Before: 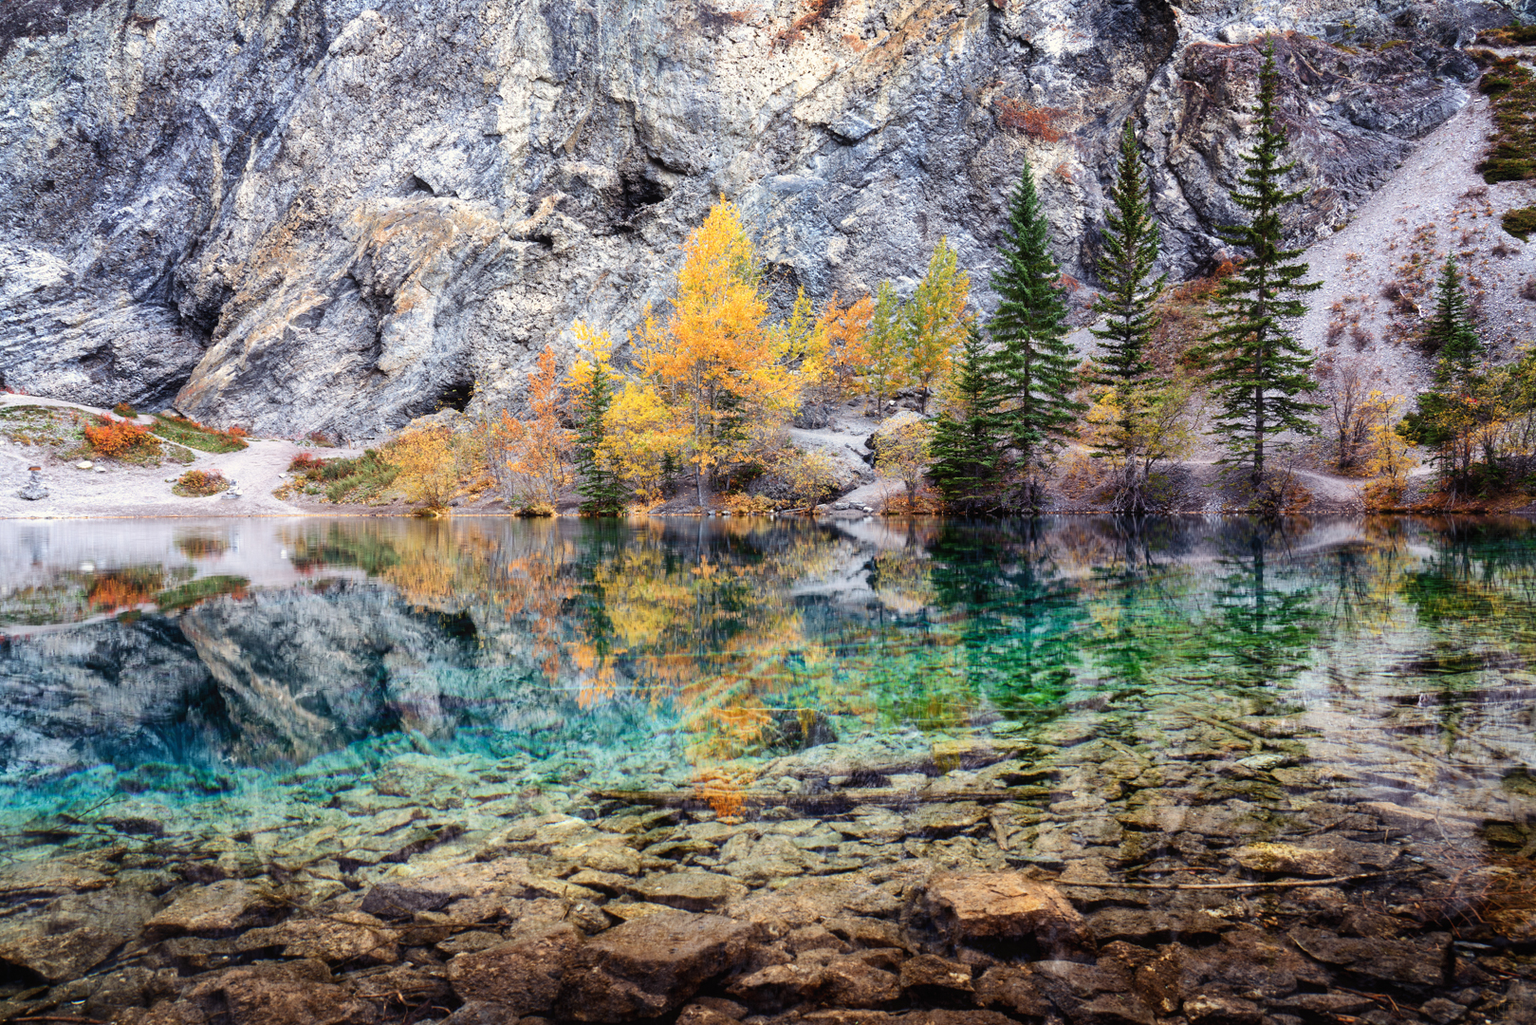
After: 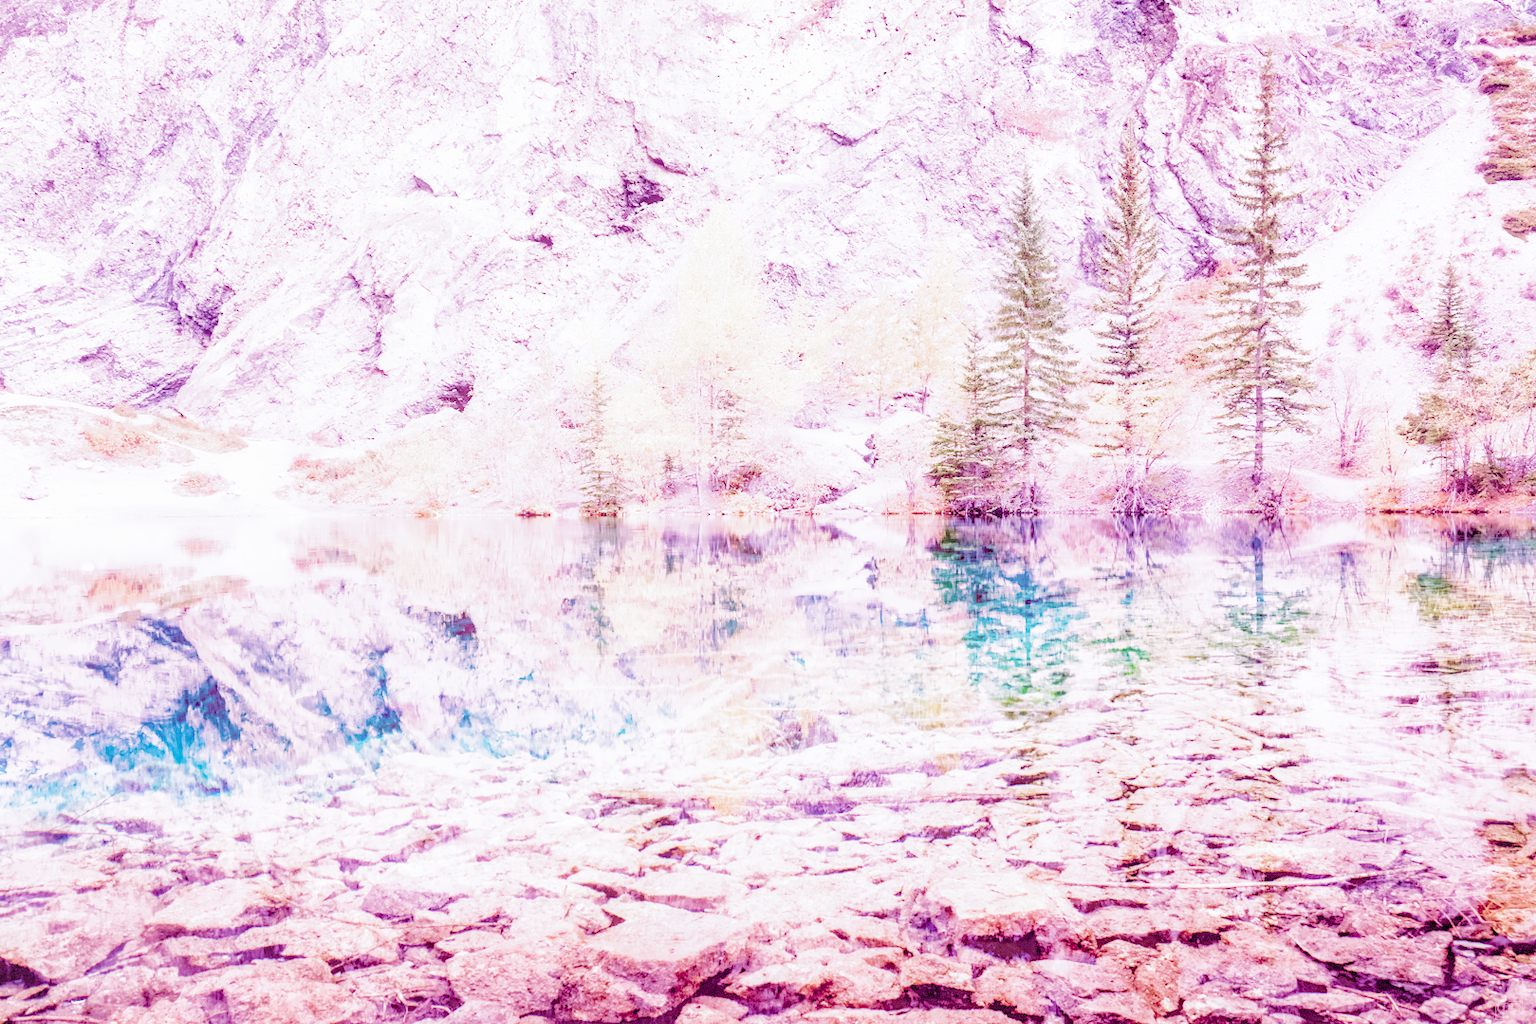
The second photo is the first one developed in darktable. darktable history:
white balance: red 2.229, blue 1.46
highlight reconstruction: on, module defaults
lens correction: scale 1, crop 1, focal 35, aperture 5, distance 0.775, camera "Canon EOS RP", lens "Canon RF 35mm F1.8 MACRO IS STM"
exposure: black level correction 0, exposure 1.45 EV, compensate exposure bias true, compensate highlight preservation false
color calibration: illuminant as shot in camera, x 0.37, y 0.382, temperature 4313.32 K
color balance rgb "basic colorfulness: vibrant colors": perceptual saturation grading › global saturation 20%, perceptual saturation grading › highlights -25%, perceptual saturation grading › shadows 50%
filmic rgb: black relative exposure -2.85 EV, white relative exposure 4.56 EV, hardness 1.77, contrast 1.25, preserve chrominance no, color science v5 (2021)
local contrast: on, module defaults
velvia: on, module defaults
haze removal: compatibility mode true, adaptive false
denoise (profiled): preserve shadows 1.52, scattering 0.002, a [-1, 0, 0], compensate highlight preservation false
